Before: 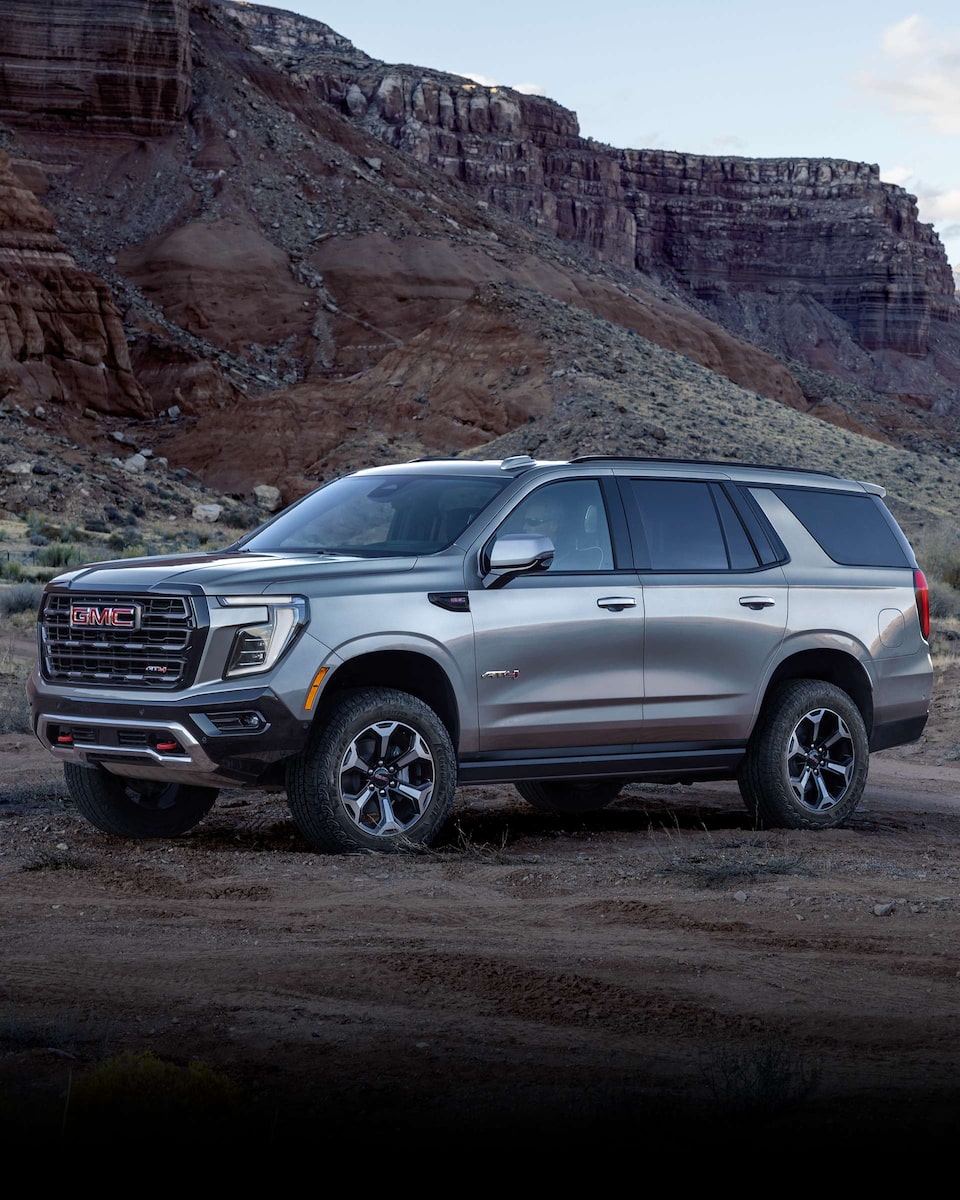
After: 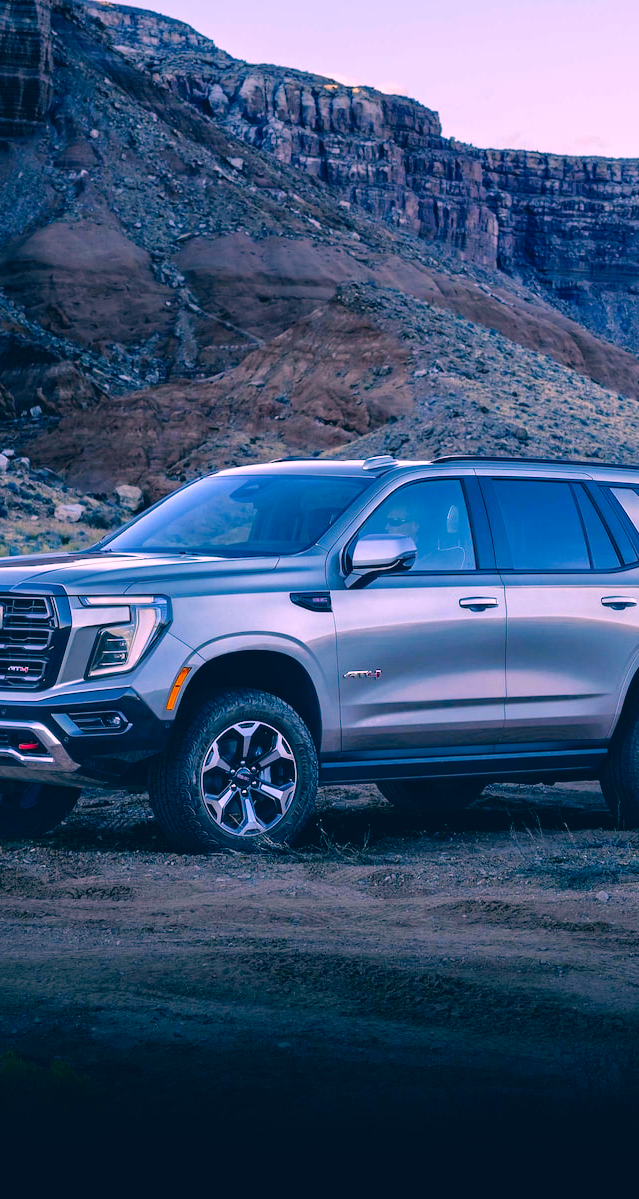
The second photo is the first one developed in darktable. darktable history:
crop and rotate: left 14.436%, right 18.898%
color correction: highlights a* 17.03, highlights b* 0.205, shadows a* -15.38, shadows b* -14.56, saturation 1.5
tone equalizer: -8 EV 0.001 EV, -7 EV -0.004 EV, -6 EV 0.009 EV, -5 EV 0.032 EV, -4 EV 0.276 EV, -3 EV 0.644 EV, -2 EV 0.584 EV, -1 EV 0.187 EV, +0 EV 0.024 EV
